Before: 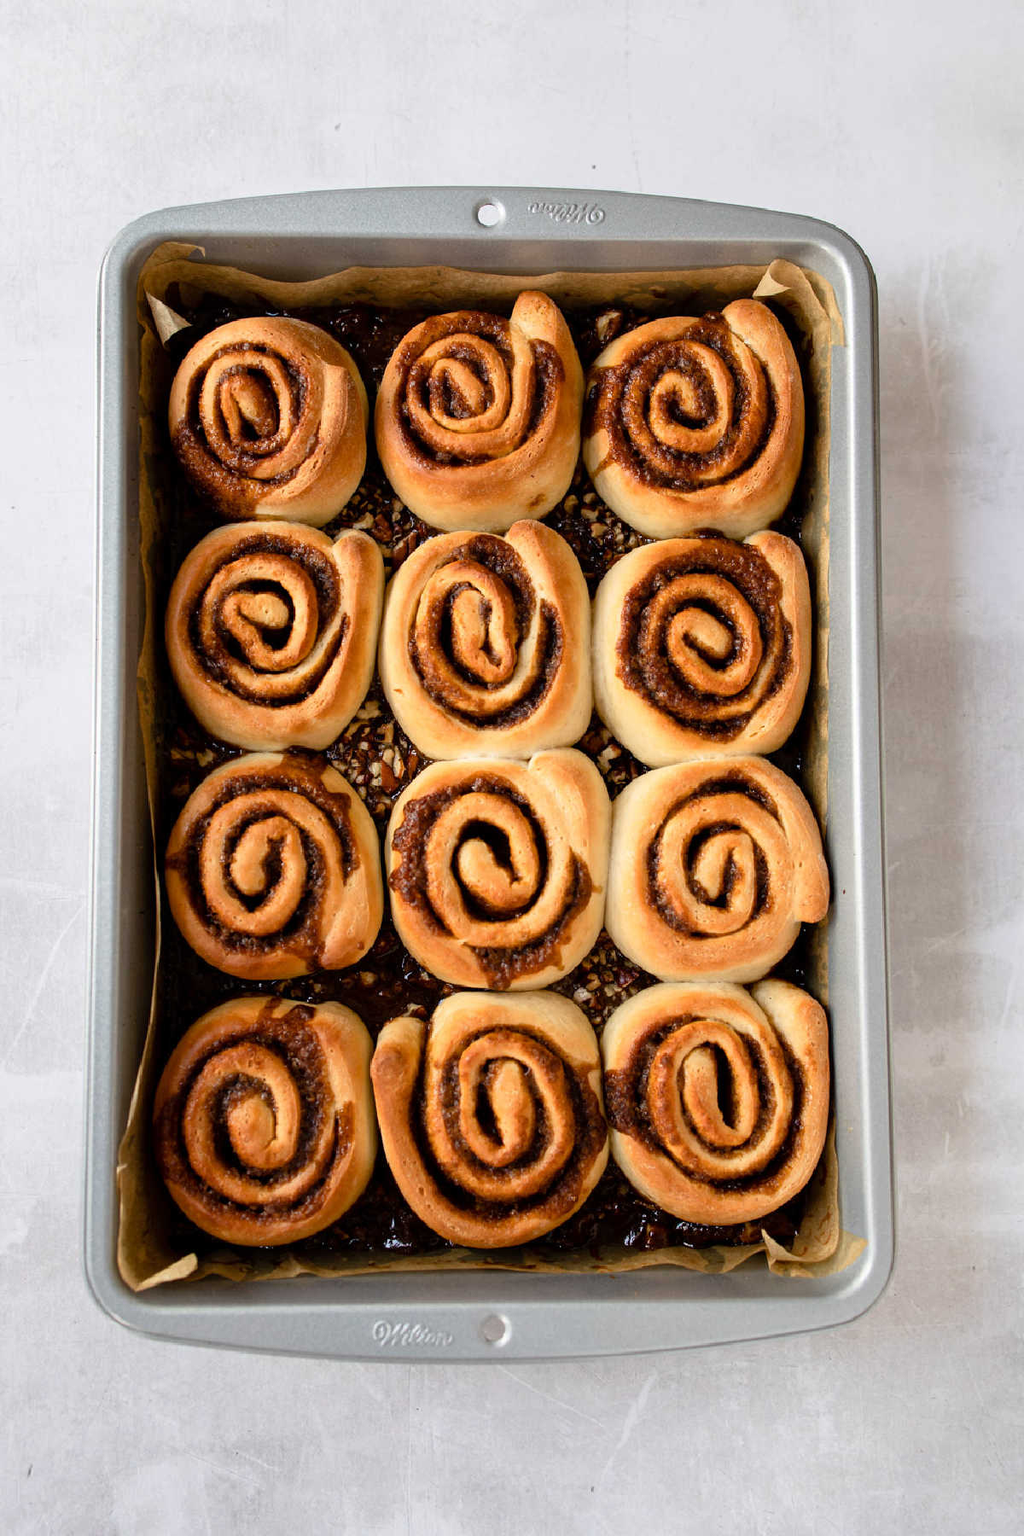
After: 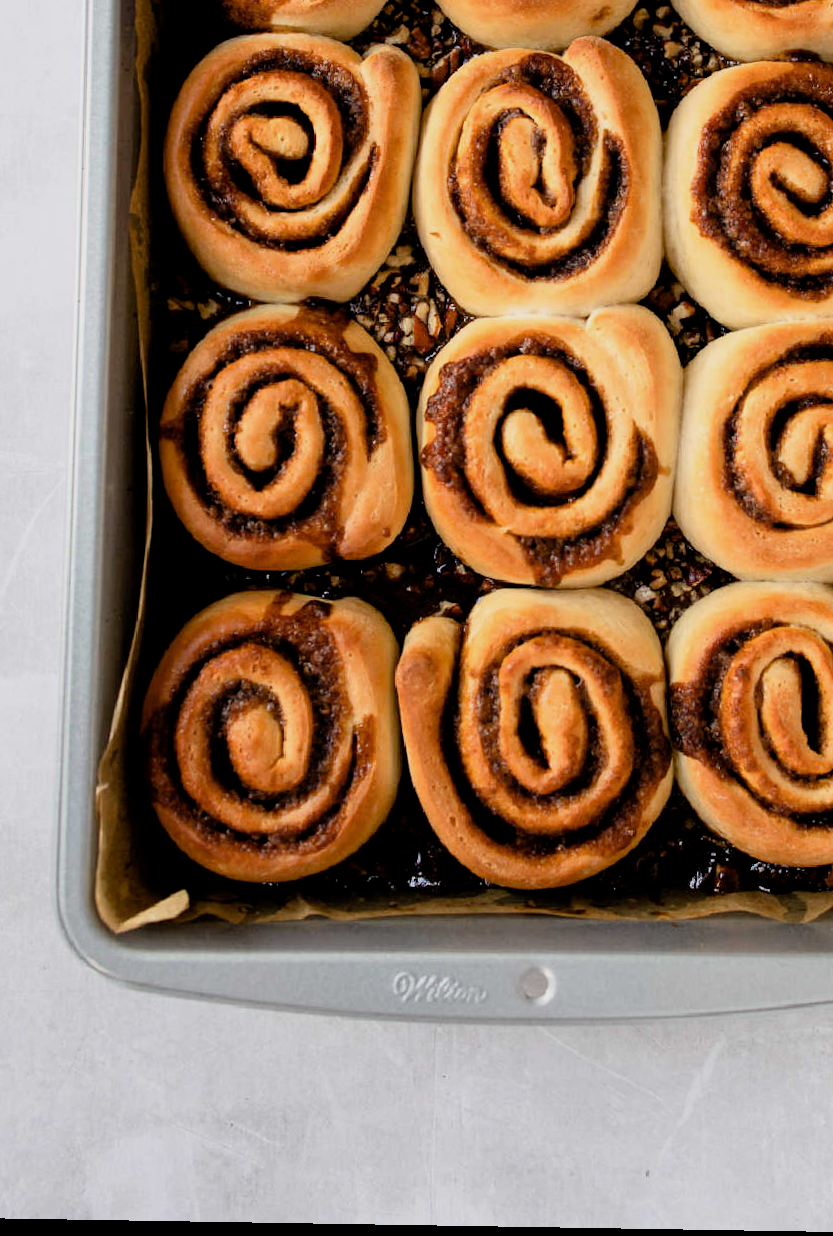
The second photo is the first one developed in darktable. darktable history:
crop and rotate: angle -0.93°, left 3.929%, top 32.046%, right 28.277%
filmic rgb: middle gray luminance 9.16%, black relative exposure -10.64 EV, white relative exposure 3.43 EV, threshold 2.97 EV, target black luminance 0%, hardness 5.95, latitude 59.6%, contrast 1.086, highlights saturation mix 5.61%, shadows ↔ highlights balance 29.2%, color science v6 (2022), enable highlight reconstruction true
